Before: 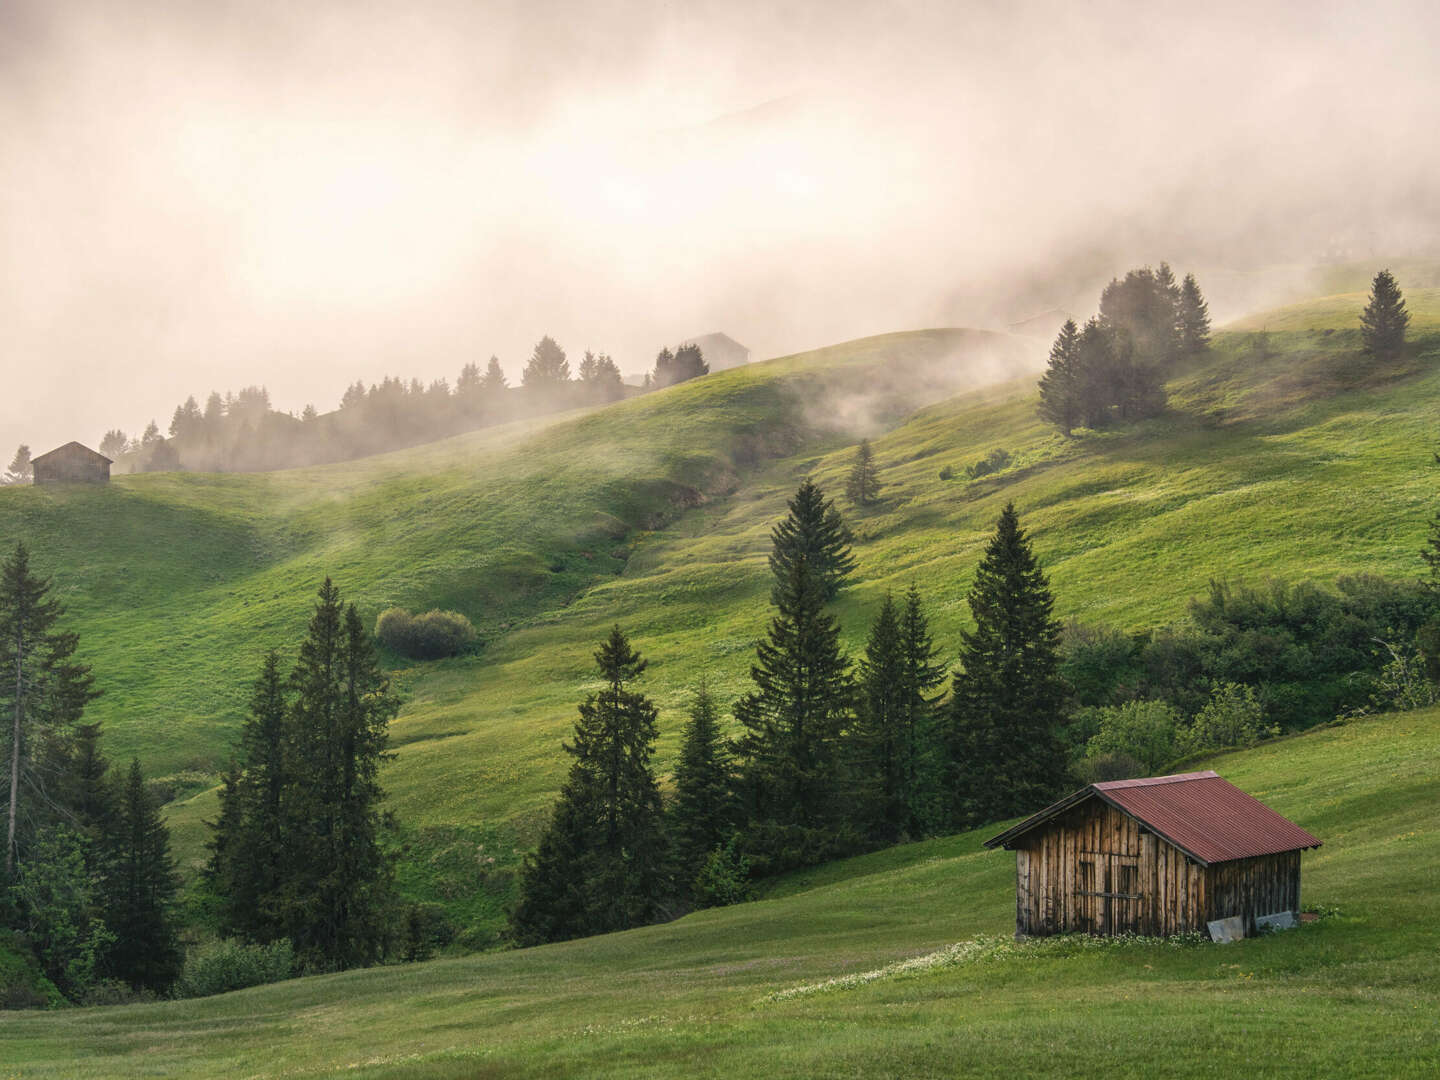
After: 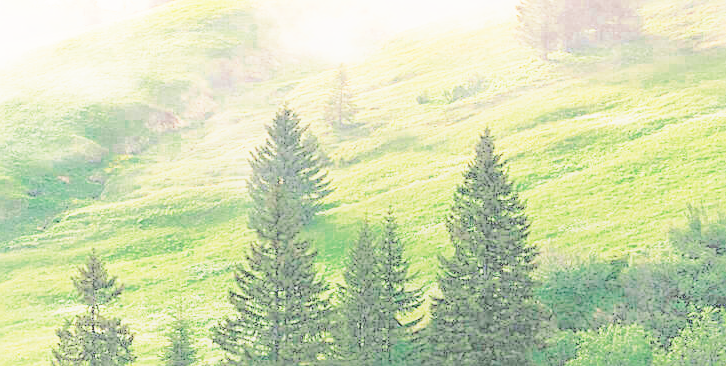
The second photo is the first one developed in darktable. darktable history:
base curve: curves: ch0 [(0, 0) (0.012, 0.01) (0.073, 0.168) (0.31, 0.711) (0.645, 0.957) (1, 1)], preserve colors none
exposure: black level correction 0, exposure 1.096 EV, compensate exposure bias true, compensate highlight preservation false
crop: left 36.336%, top 34.898%, right 13.196%, bottom 31.125%
color zones: curves: ch0 [(0, 0.5) (0.125, 0.4) (0.25, 0.5) (0.375, 0.4) (0.5, 0.4) (0.625, 0.6) (0.75, 0.6) (0.875, 0.5)]; ch1 [(0, 0.4) (0.125, 0.5) (0.25, 0.4) (0.375, 0.4) (0.5, 0.4) (0.625, 0.4) (0.75, 0.5) (0.875, 0.4)]; ch2 [(0, 0.6) (0.125, 0.5) (0.25, 0.5) (0.375, 0.6) (0.5, 0.6) (0.625, 0.5) (0.75, 0.5) (0.875, 0.5)]
contrast brightness saturation: brightness 0.278
local contrast: detail 69%
tone curve: curves: ch0 [(0, 0) (0.003, 0.034) (0.011, 0.038) (0.025, 0.046) (0.044, 0.054) (0.069, 0.06) (0.1, 0.079) (0.136, 0.114) (0.177, 0.151) (0.224, 0.213) (0.277, 0.293) (0.335, 0.385) (0.399, 0.482) (0.468, 0.578) (0.543, 0.655) (0.623, 0.724) (0.709, 0.786) (0.801, 0.854) (0.898, 0.922) (1, 1)], color space Lab, independent channels, preserve colors none
sharpen: on, module defaults
